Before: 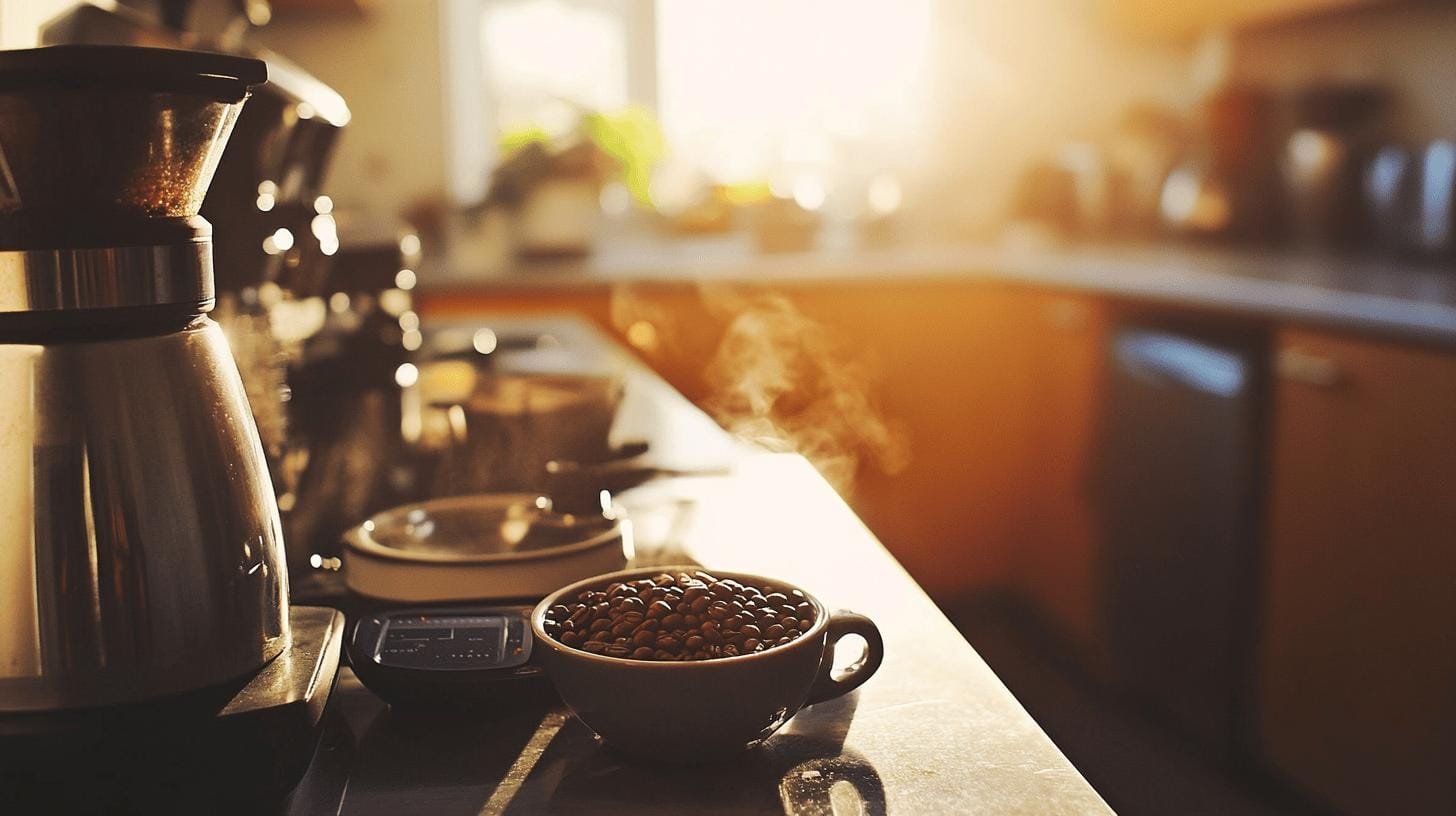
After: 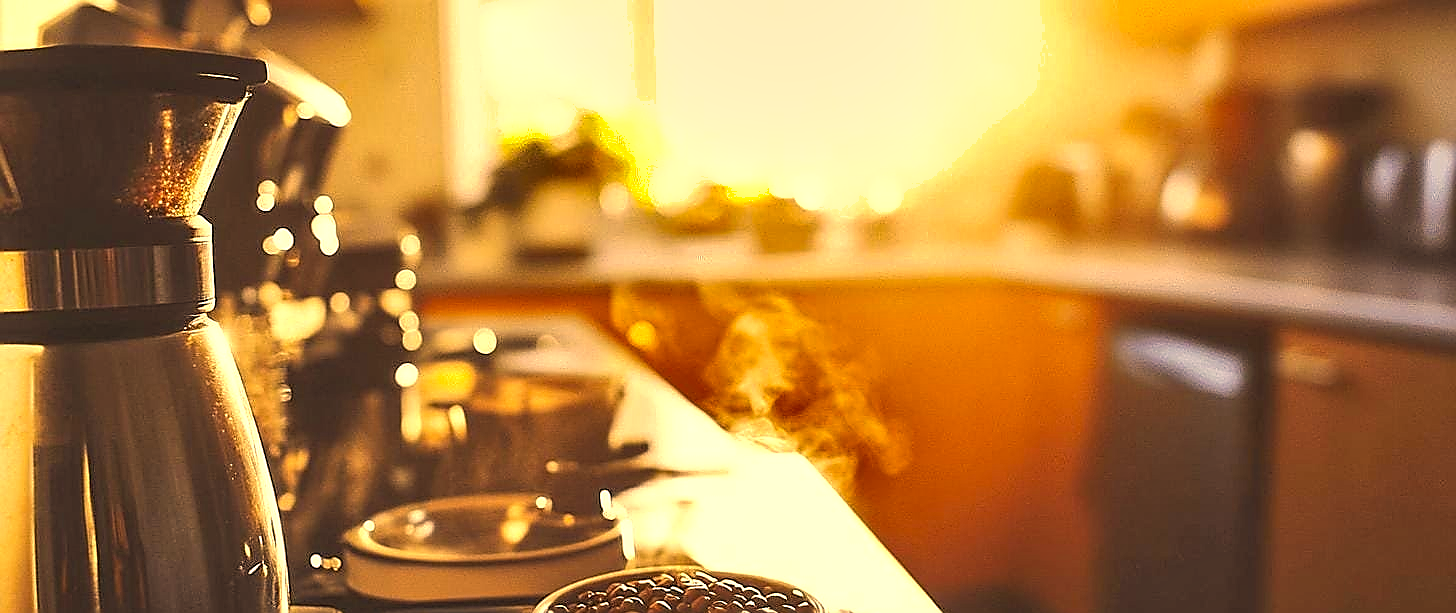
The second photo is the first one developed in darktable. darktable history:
exposure: exposure 0.563 EV, compensate highlight preservation false
shadows and highlights: soften with gaussian
crop: bottom 24.817%
local contrast: detail 130%
tone equalizer: edges refinement/feathering 500, mask exposure compensation -1.57 EV, preserve details no
sharpen: radius 1.372, amount 1.26, threshold 0.622
color correction: highlights a* 14.83, highlights b* 32.03
